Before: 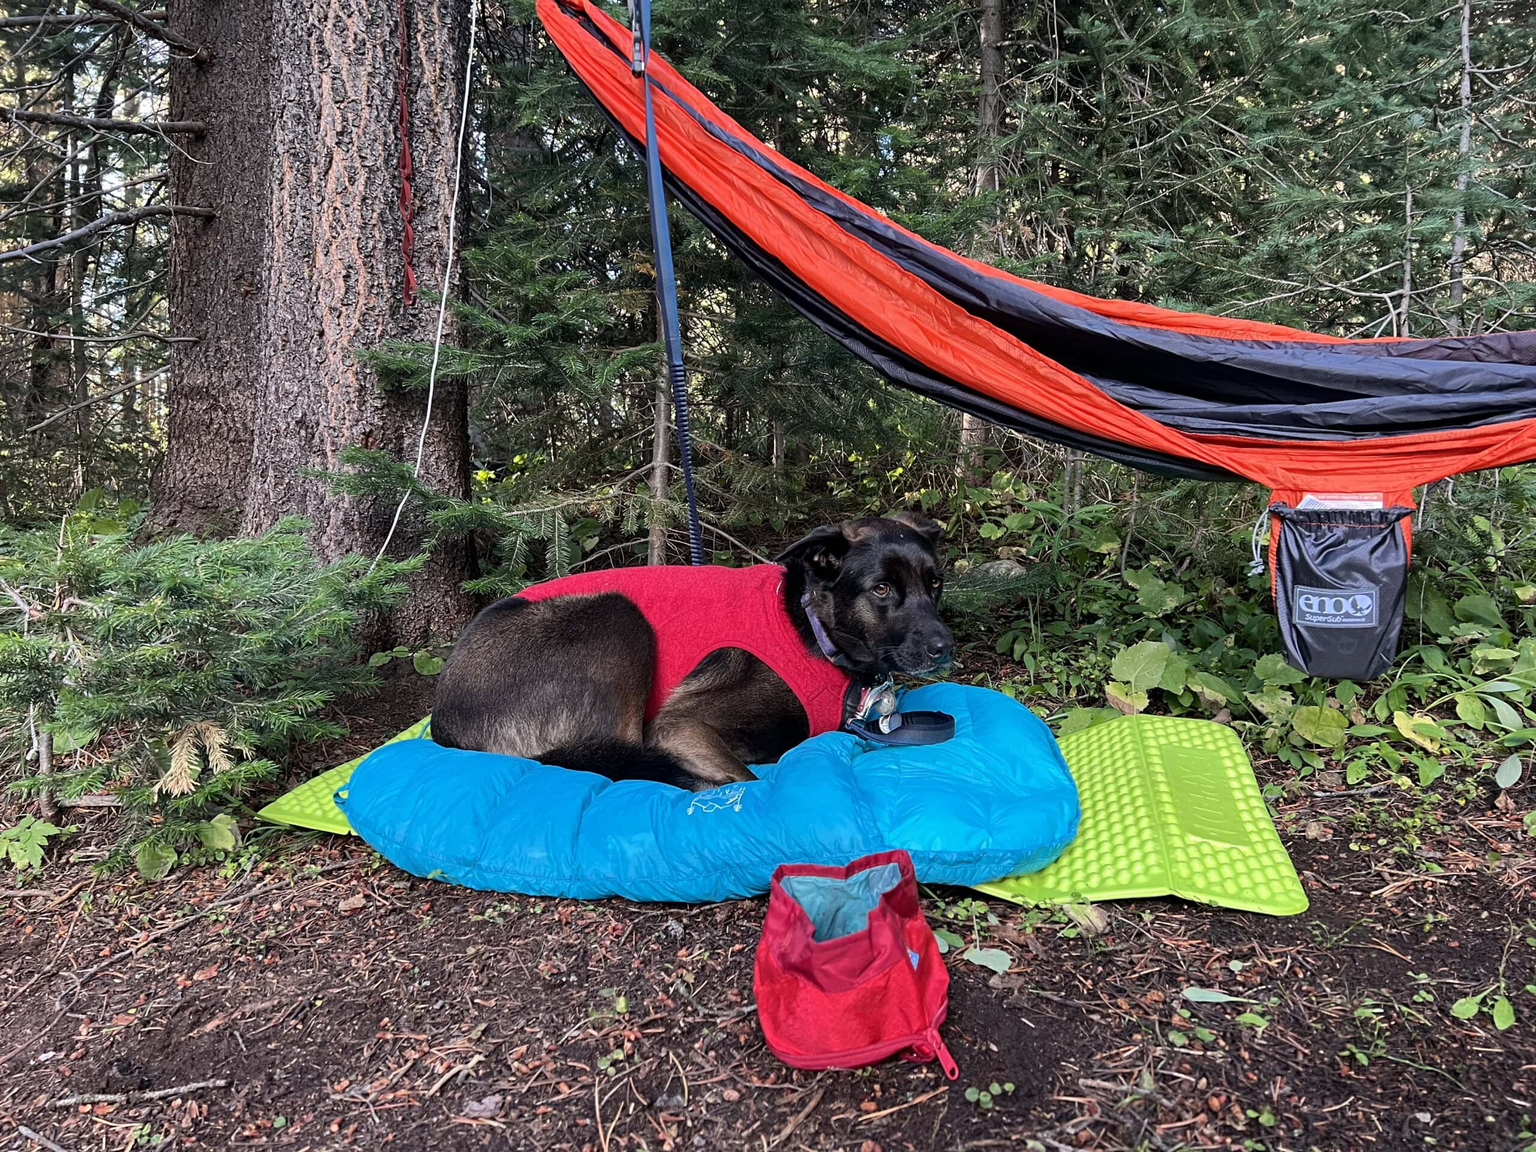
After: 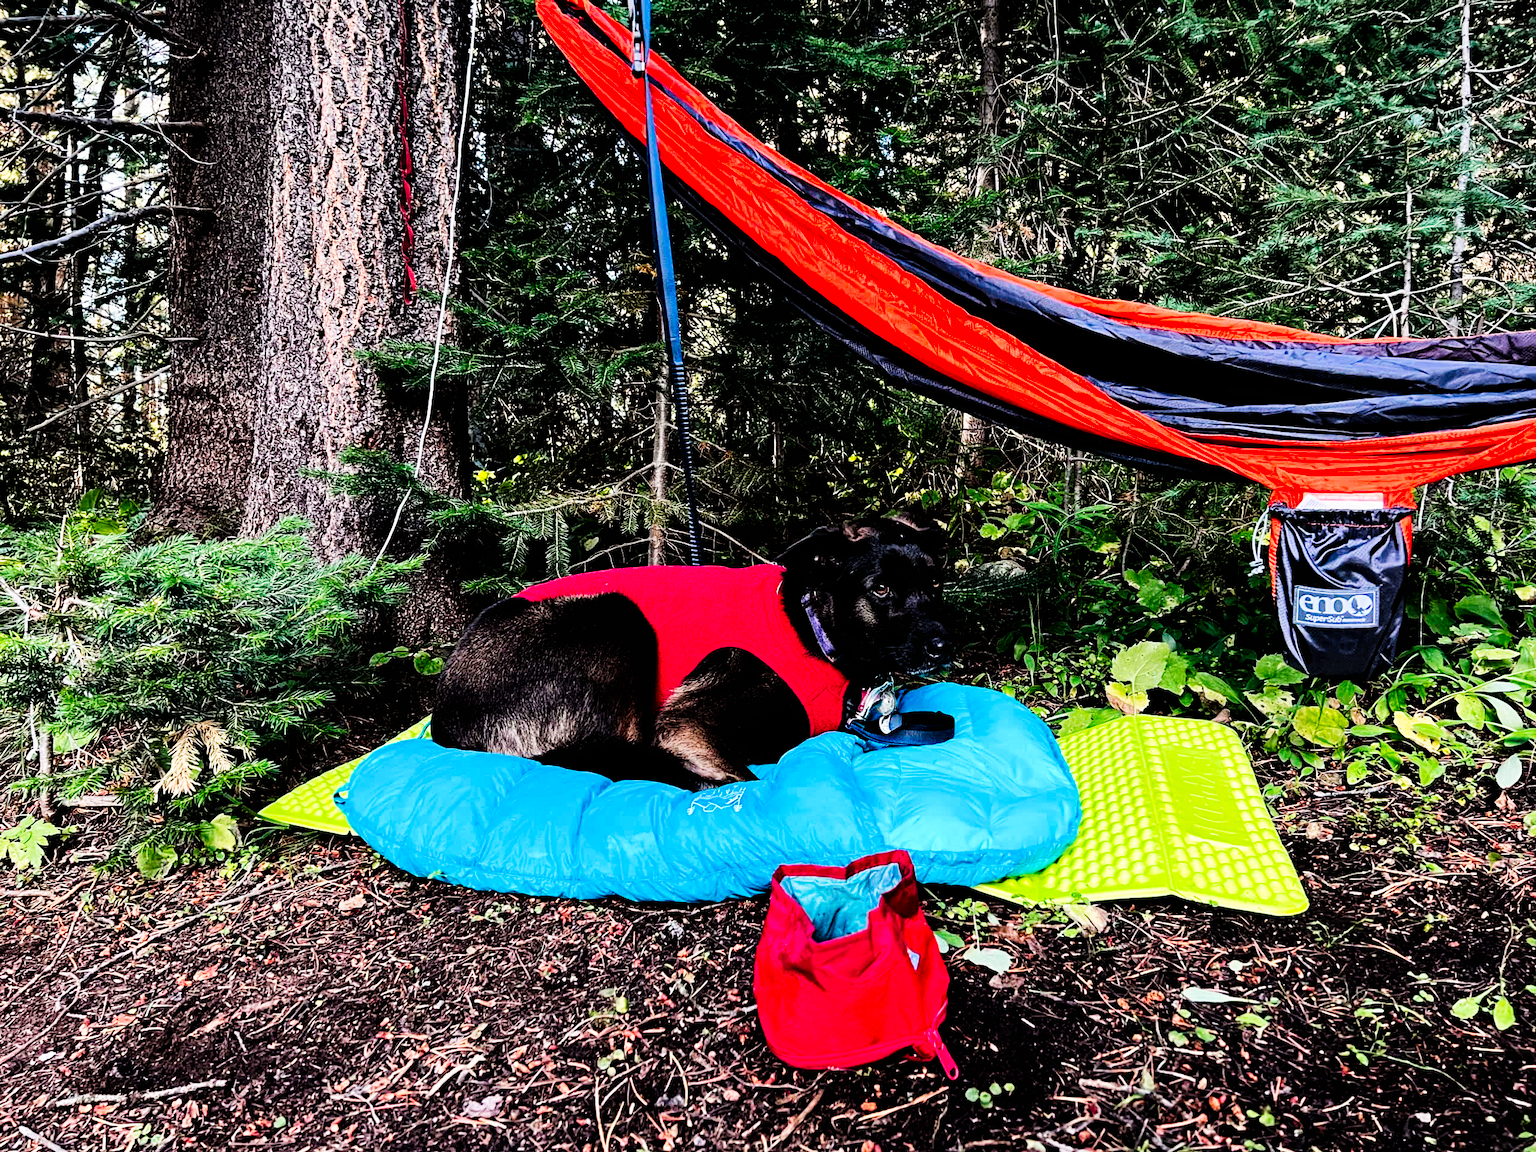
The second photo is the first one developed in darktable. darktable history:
filmic rgb: black relative exposure -5 EV, hardness 2.88, contrast 1.3, highlights saturation mix -30%
tone curve: curves: ch0 [(0, 0) (0.003, 0.002) (0.011, 0.002) (0.025, 0.002) (0.044, 0.002) (0.069, 0.002) (0.1, 0.003) (0.136, 0.008) (0.177, 0.03) (0.224, 0.058) (0.277, 0.139) (0.335, 0.233) (0.399, 0.363) (0.468, 0.506) (0.543, 0.649) (0.623, 0.781) (0.709, 0.88) (0.801, 0.956) (0.898, 0.994) (1, 1)], preserve colors none
